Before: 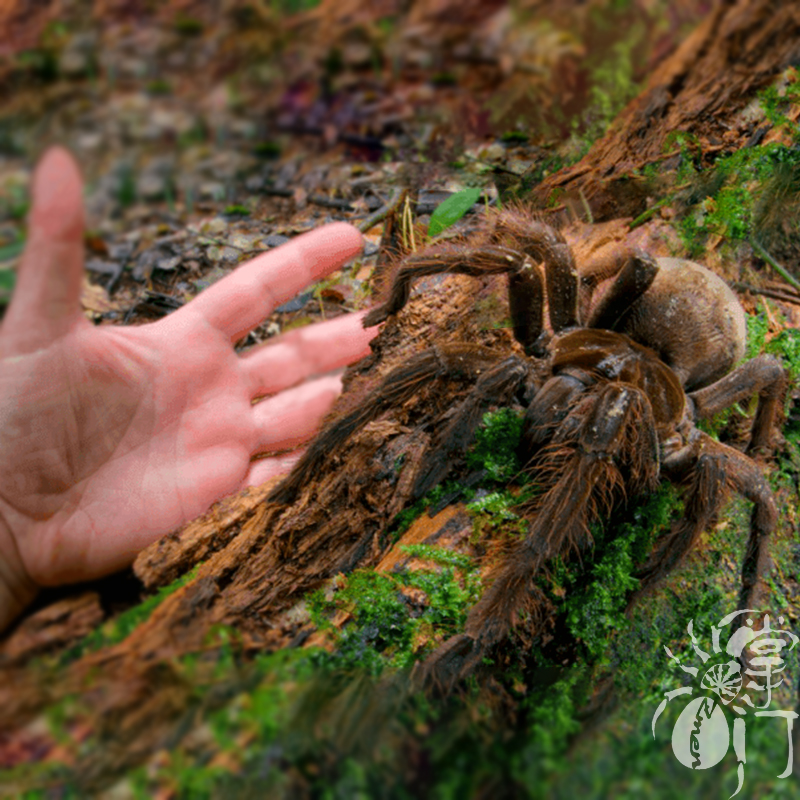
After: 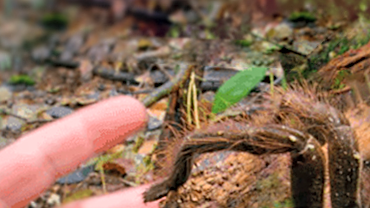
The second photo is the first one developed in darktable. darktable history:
sharpen: on, module defaults
contrast brightness saturation: brightness 0.15
crop: left 28.64%, top 16.832%, right 26.637%, bottom 58.055%
rotate and perspective: rotation 2.17°, automatic cropping off
local contrast: mode bilateral grid, contrast 20, coarseness 50, detail 120%, midtone range 0.2
